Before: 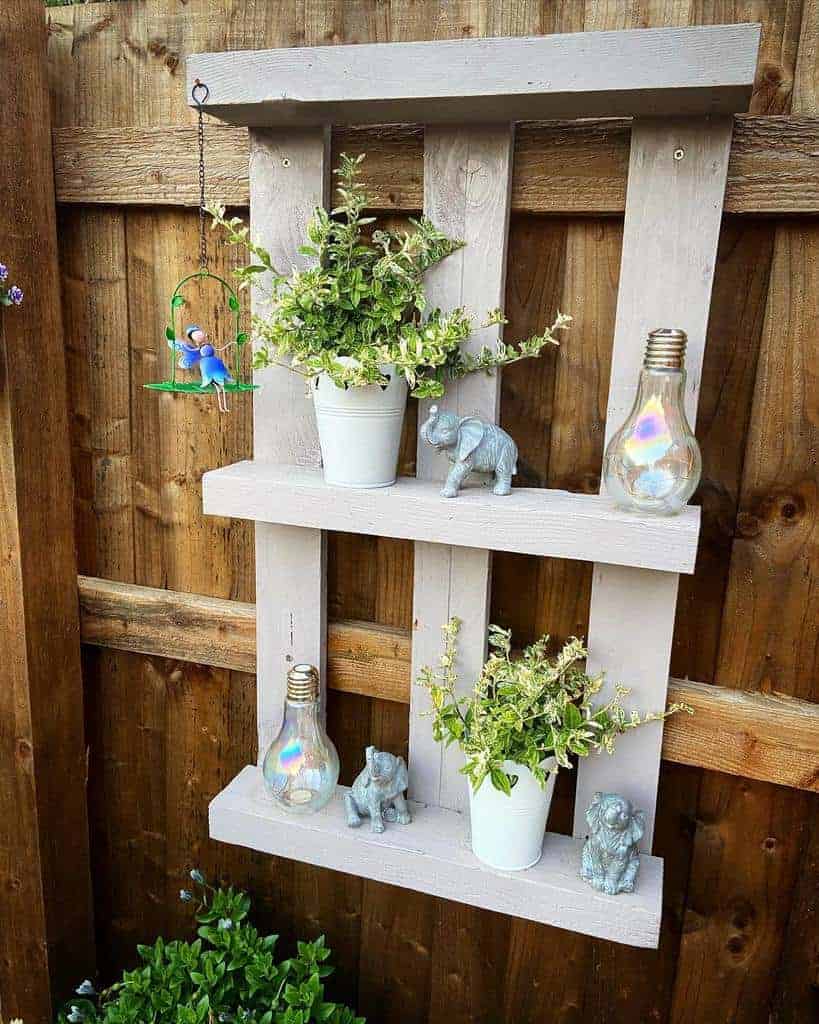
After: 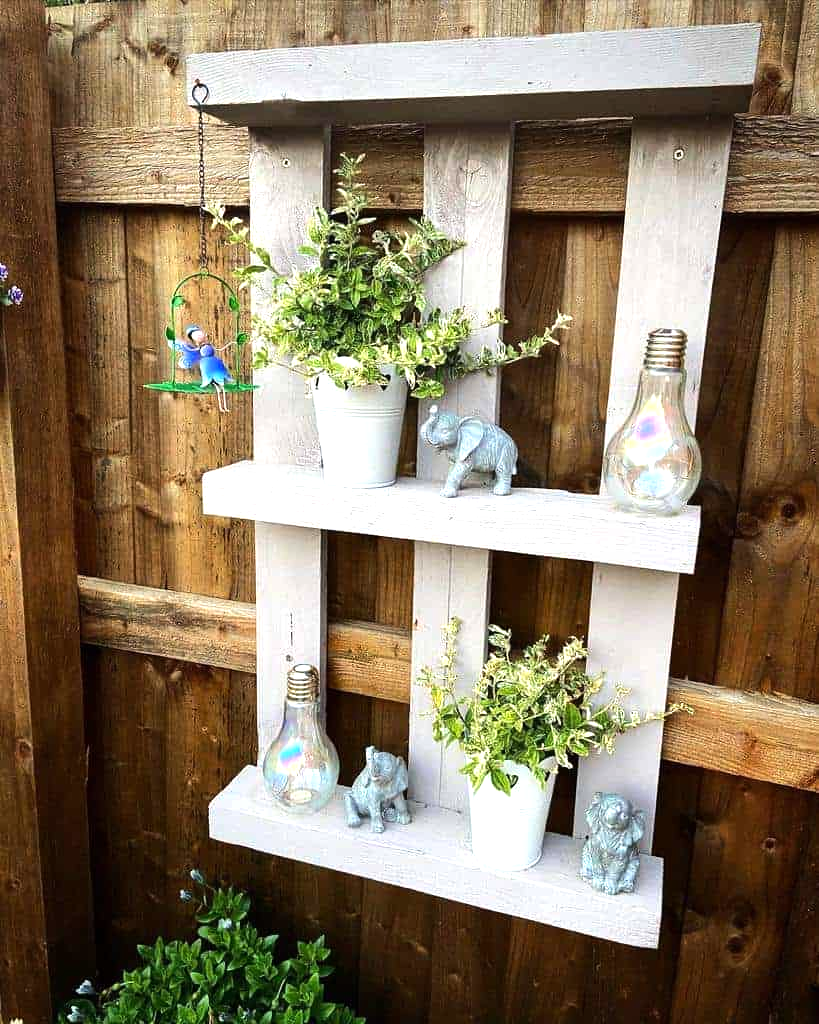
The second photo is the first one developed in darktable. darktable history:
tone equalizer: -8 EV -0.417 EV, -7 EV -0.389 EV, -6 EV -0.333 EV, -5 EV -0.222 EV, -3 EV 0.222 EV, -2 EV 0.333 EV, -1 EV 0.389 EV, +0 EV 0.417 EV, edges refinement/feathering 500, mask exposure compensation -1.57 EV, preserve details no
exposure: exposure 0.127 EV, compensate highlight preservation false
